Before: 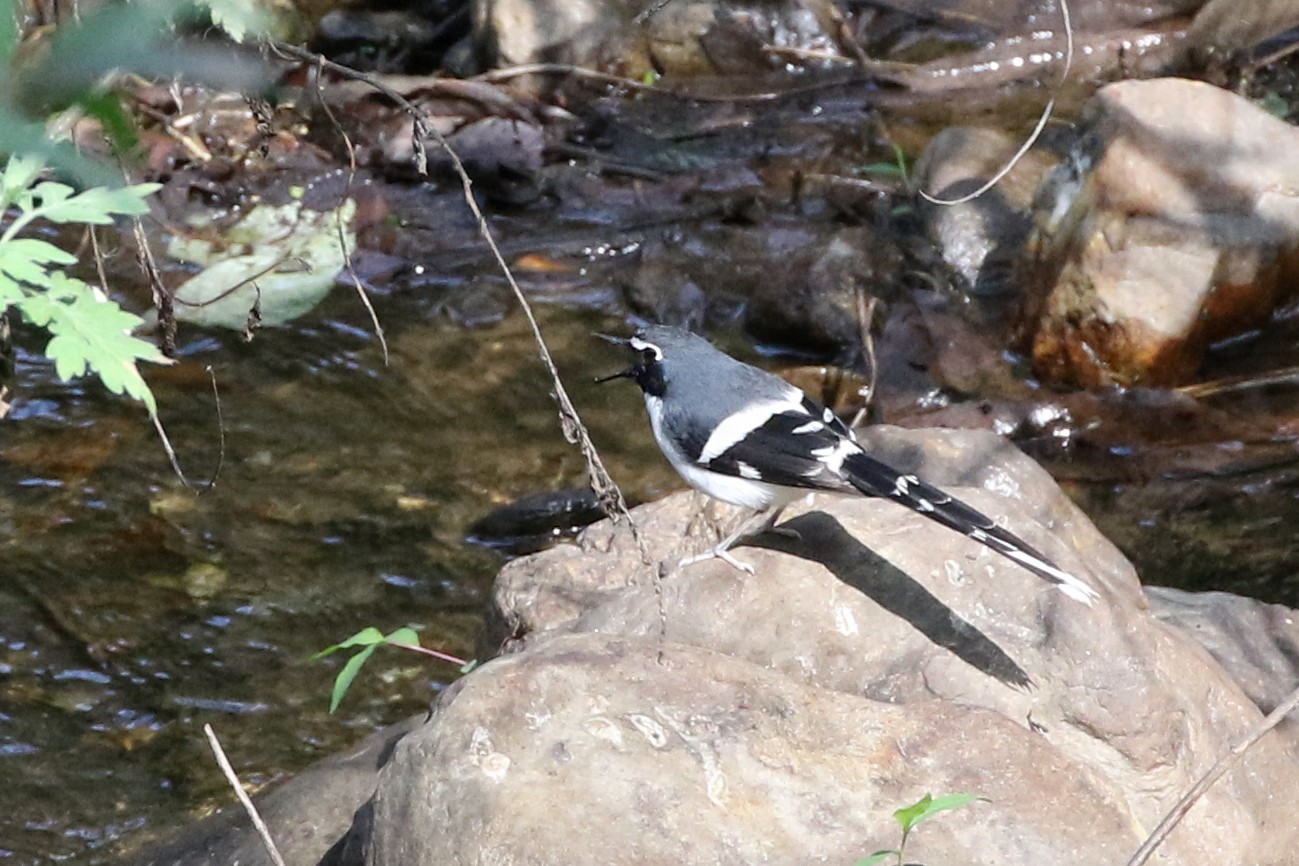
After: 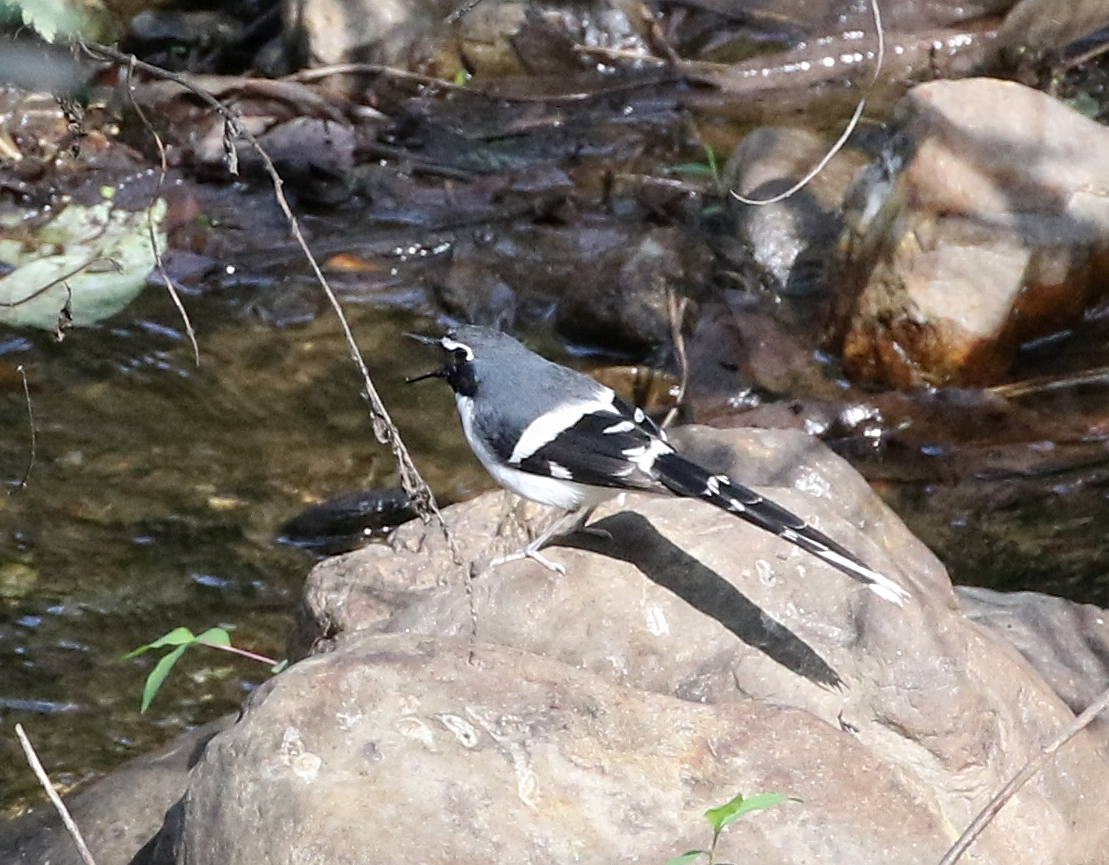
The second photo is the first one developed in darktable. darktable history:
sharpen: amount 0.2
crop and rotate: left 14.584%
